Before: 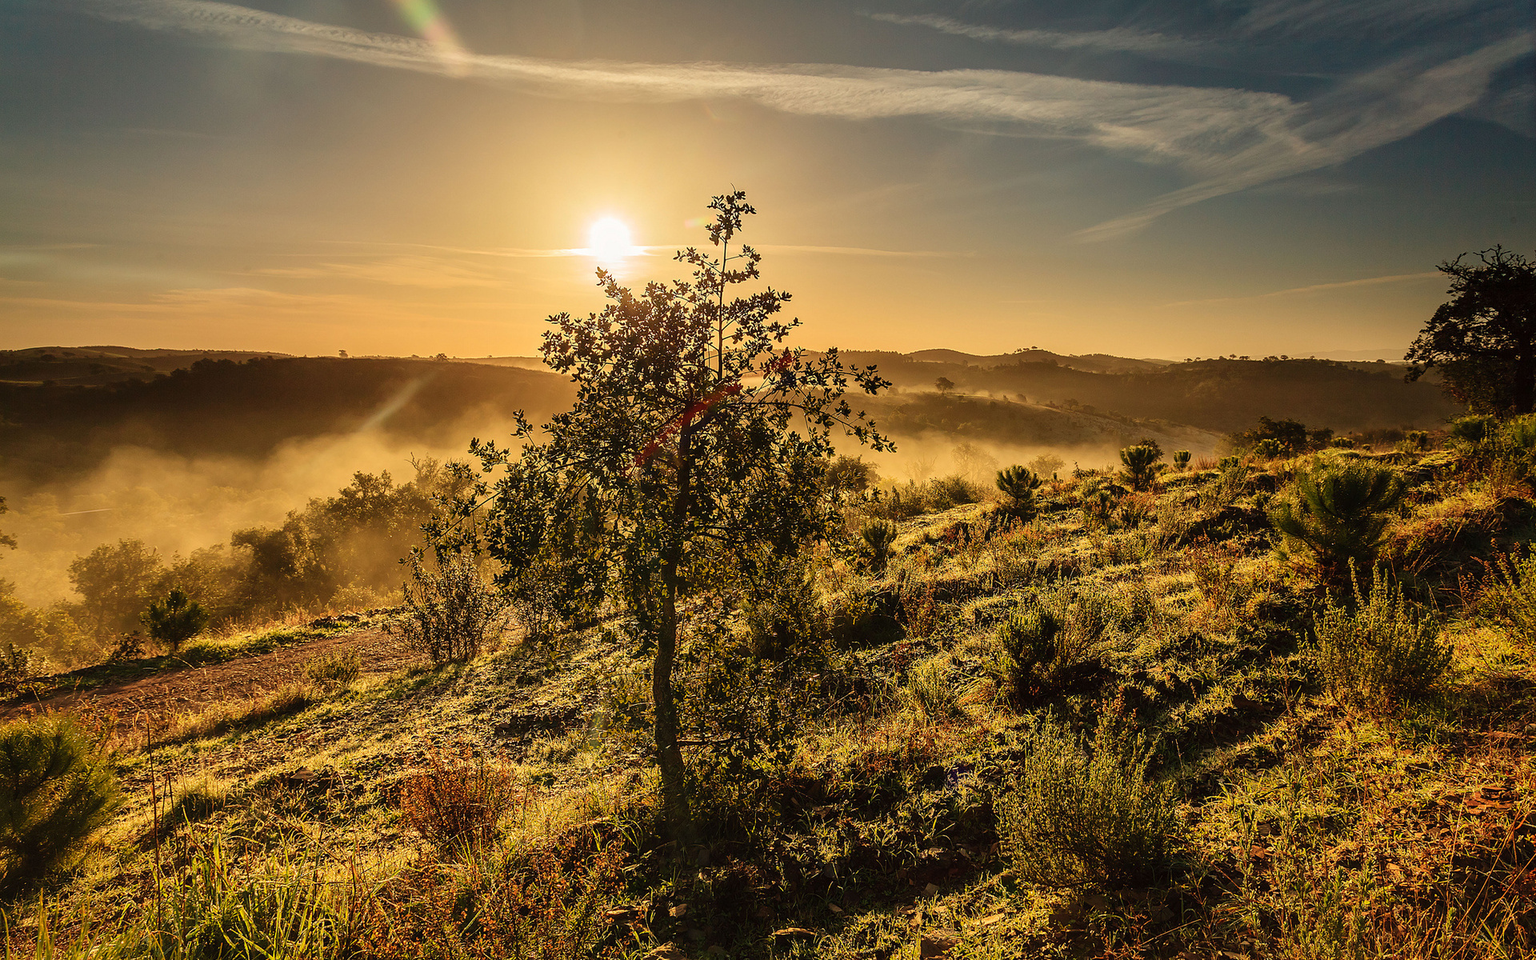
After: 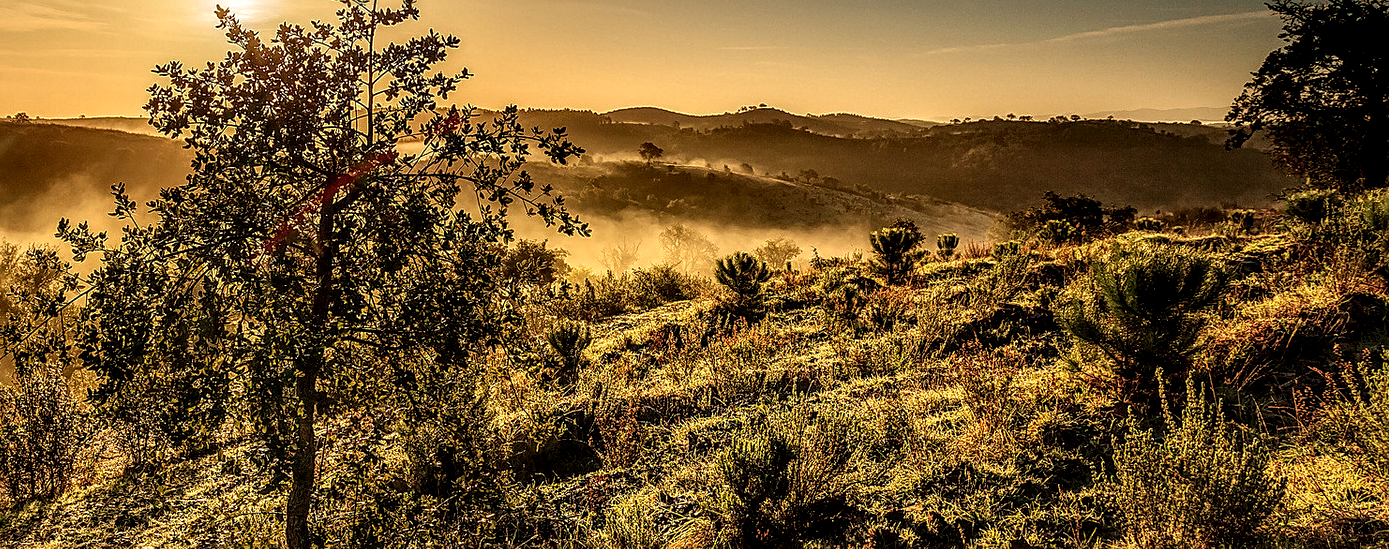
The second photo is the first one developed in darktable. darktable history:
crop and rotate: left 27.622%, top 27.437%, bottom 26.732%
sharpen: amount 0.552
local contrast: highlights 19%, detail 187%
